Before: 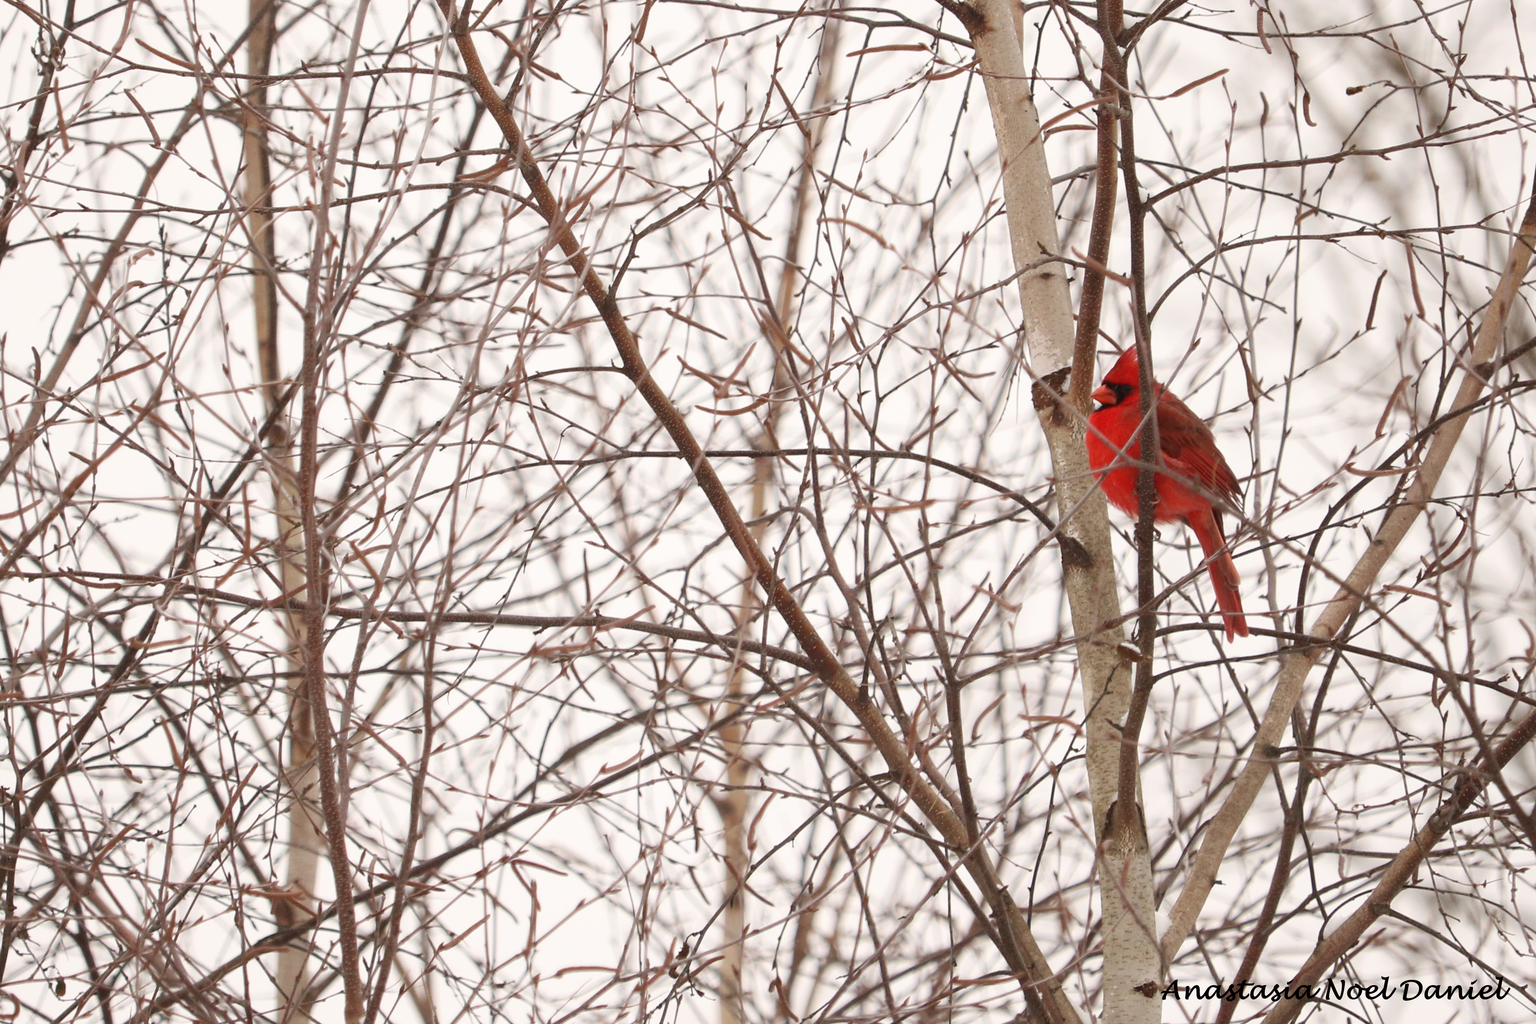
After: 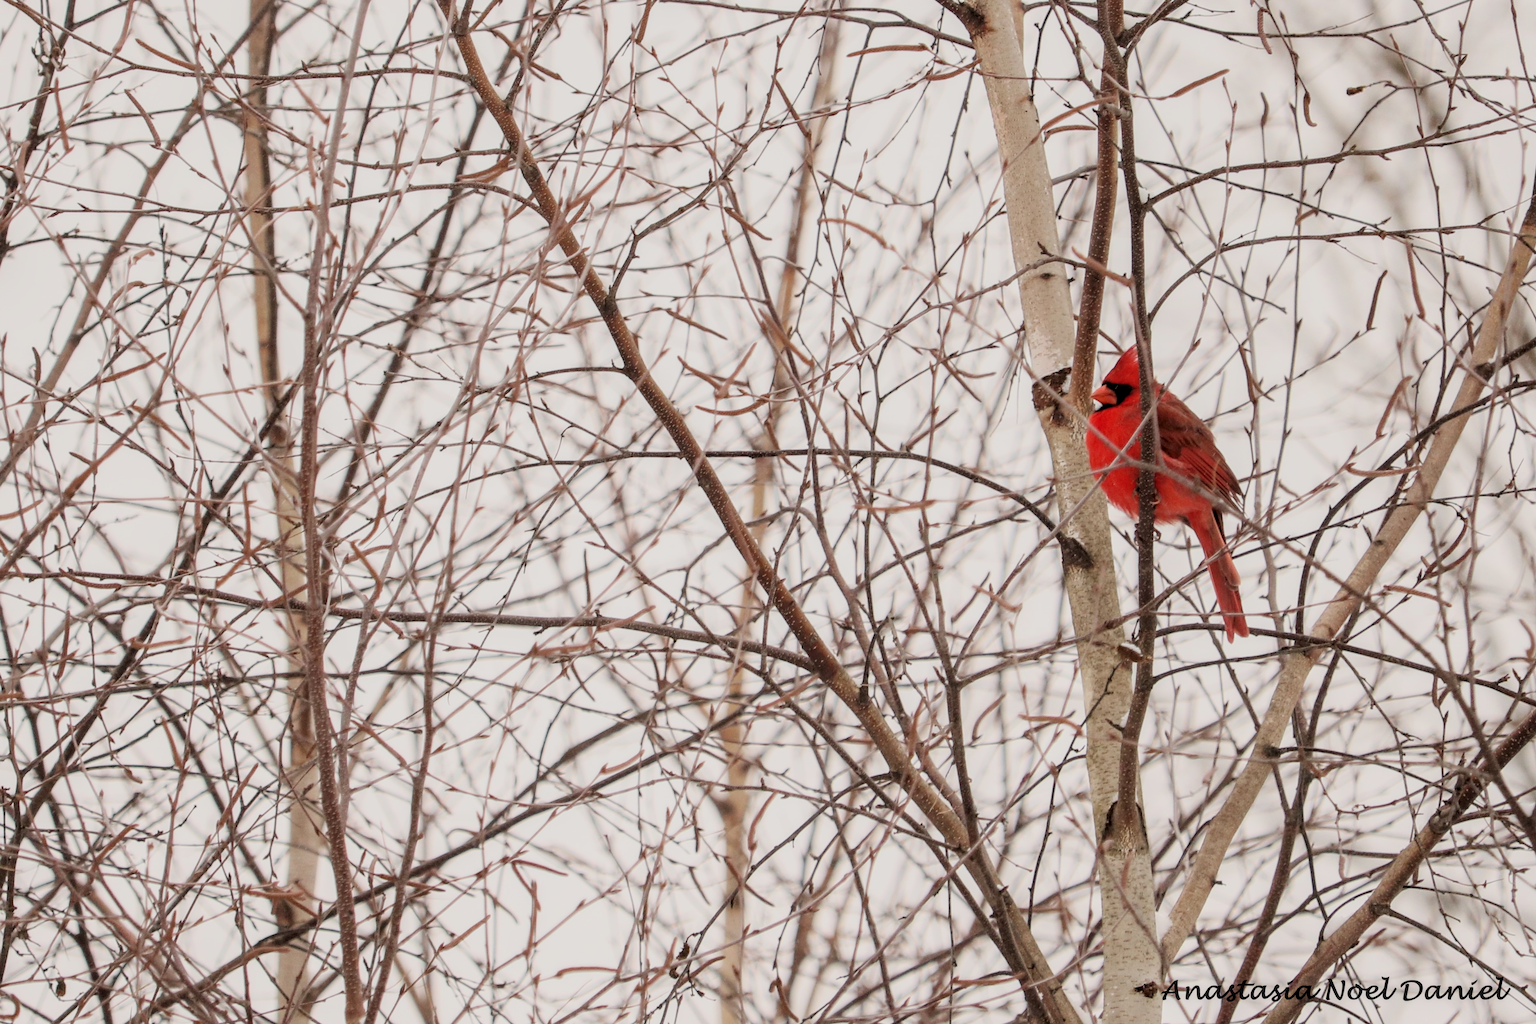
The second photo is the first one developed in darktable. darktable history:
filmic rgb: black relative exposure -7.65 EV, white relative exposure 4.56 EV, hardness 3.61, color science v6 (2022)
rgb levels: levels [[0.01, 0.419, 0.839], [0, 0.5, 1], [0, 0.5, 1]]
local contrast: on, module defaults
